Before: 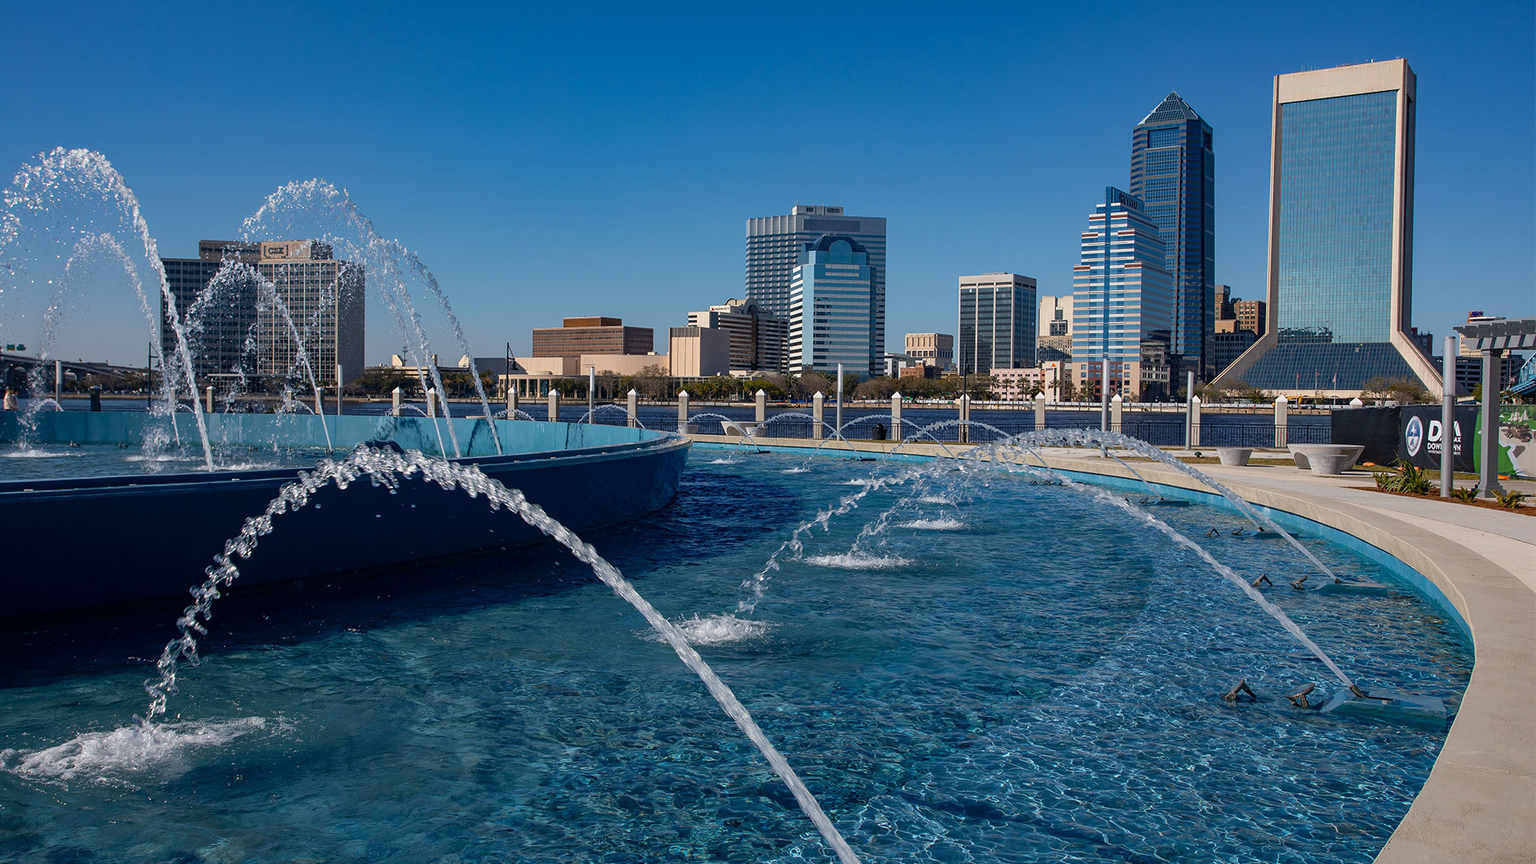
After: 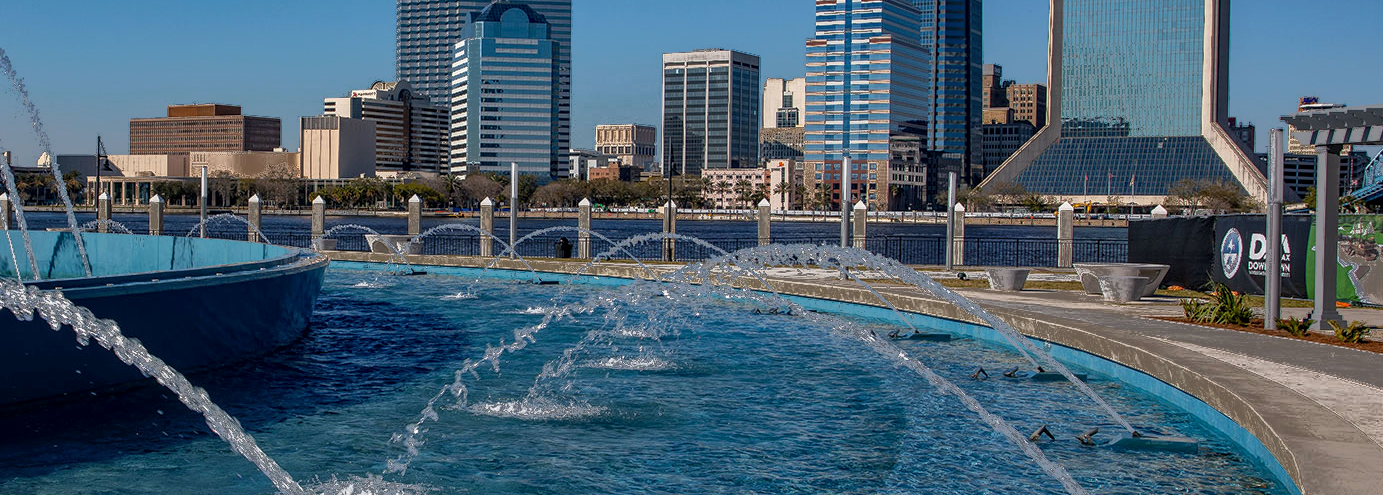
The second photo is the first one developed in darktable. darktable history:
base curve: curves: ch0 [(0, 0) (0.989, 0.992)], preserve colors none
local contrast: on, module defaults
crop and rotate: left 27.938%, top 27.046%, bottom 27.046%
fill light: exposure -0.73 EV, center 0.69, width 2.2
